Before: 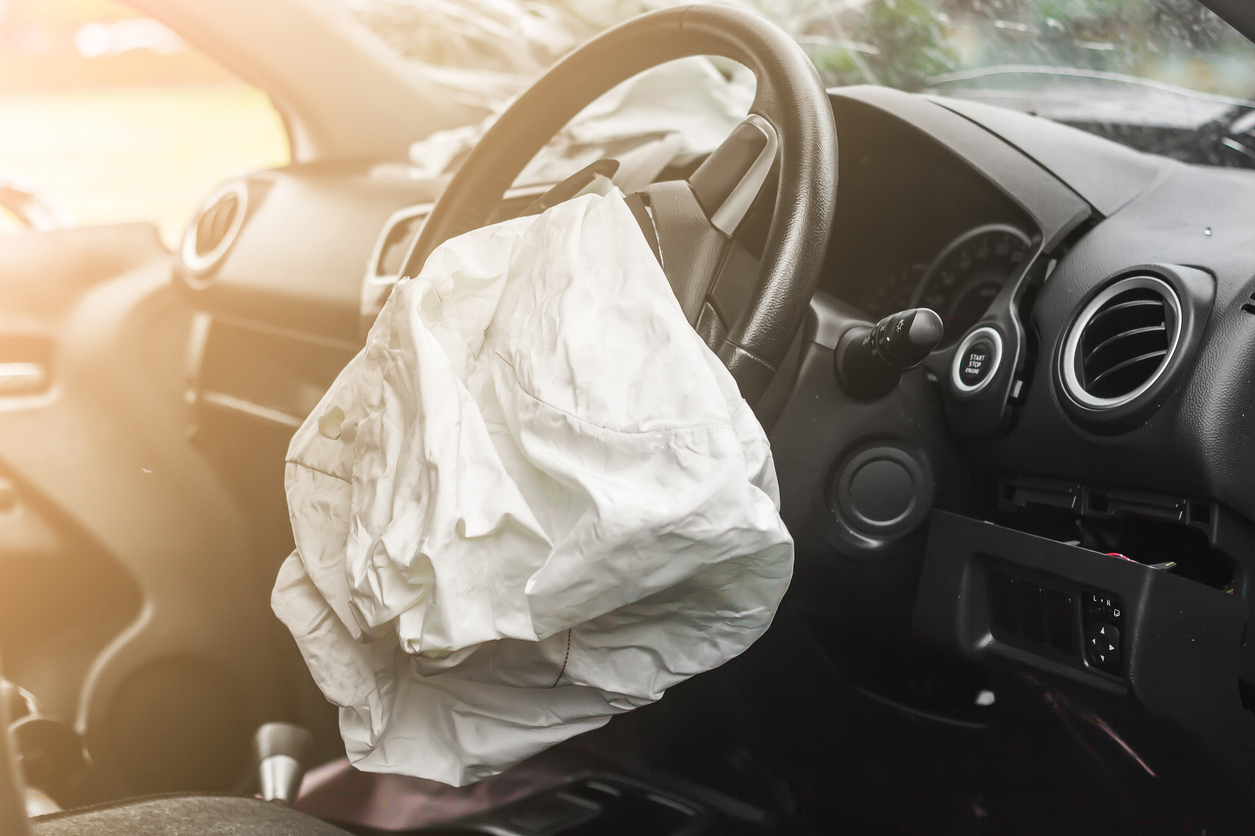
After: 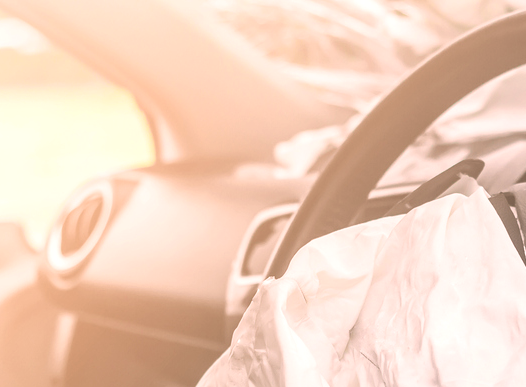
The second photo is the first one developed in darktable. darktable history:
crop and rotate: left 10.817%, top 0.062%, right 47.194%, bottom 53.626%
color correction: highlights a* 14.46, highlights b* 5.85, shadows a* -5.53, shadows b* -15.24, saturation 0.85
exposure: exposure 0.2 EV, compensate highlight preservation false
